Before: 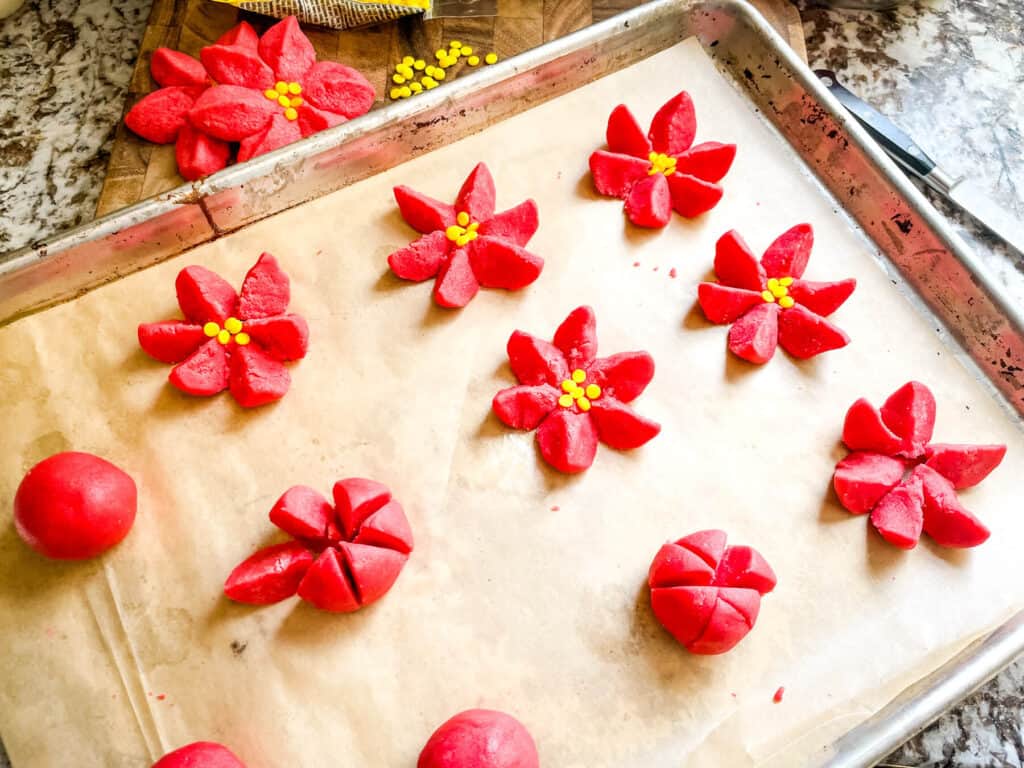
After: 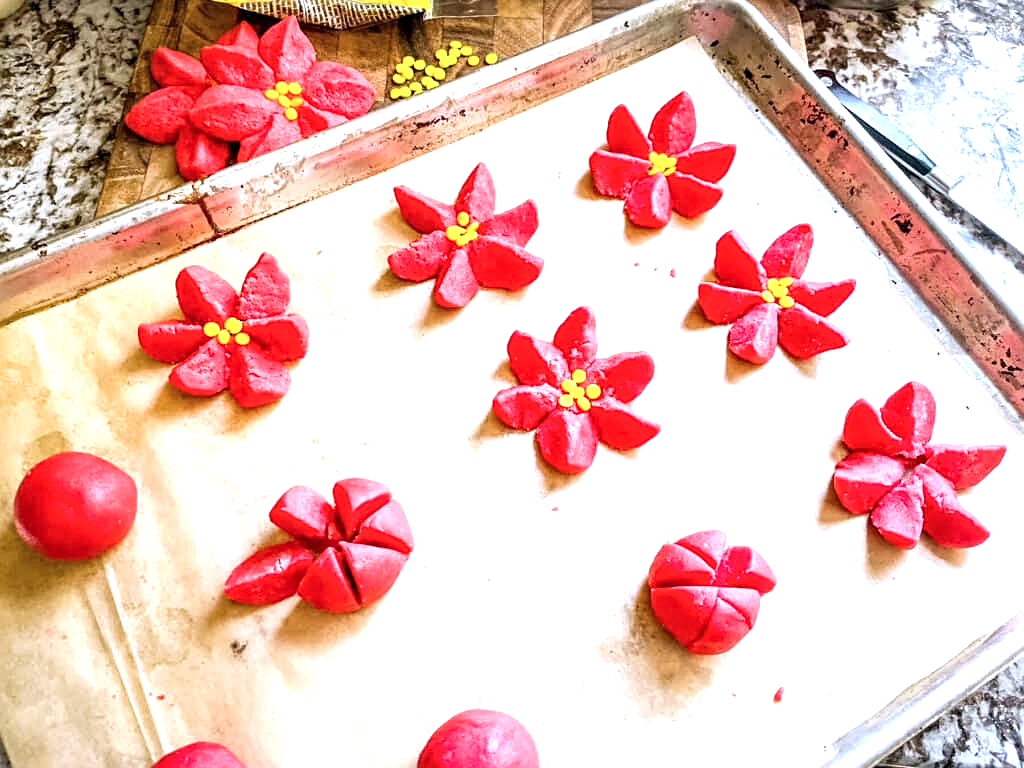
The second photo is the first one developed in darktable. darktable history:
local contrast: highlights 104%, shadows 100%, detail 131%, midtone range 0.2
color calibration: illuminant as shot in camera, x 0.37, y 0.382, temperature 4318.19 K, saturation algorithm version 1 (2020)
exposure: exposure 0.571 EV, compensate highlight preservation false
sharpen: on, module defaults
